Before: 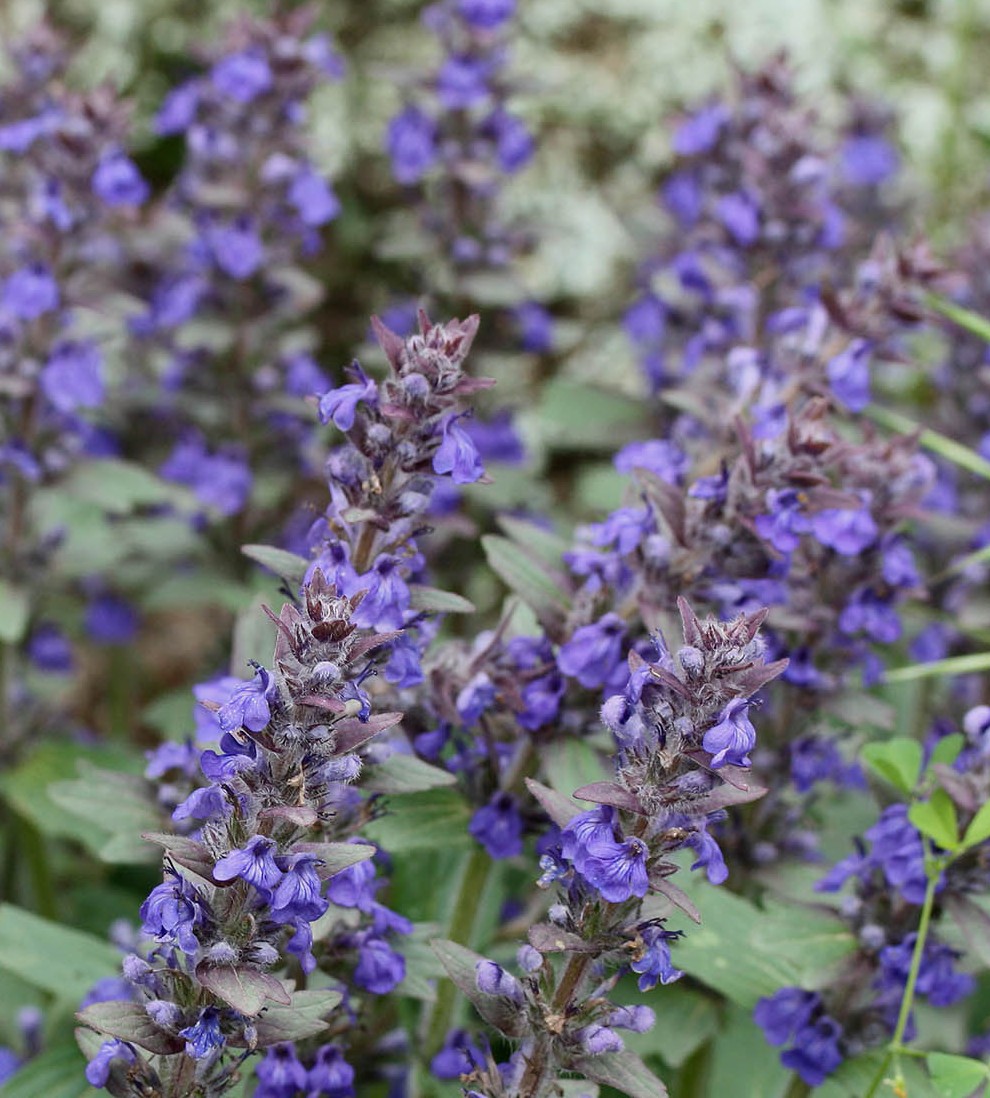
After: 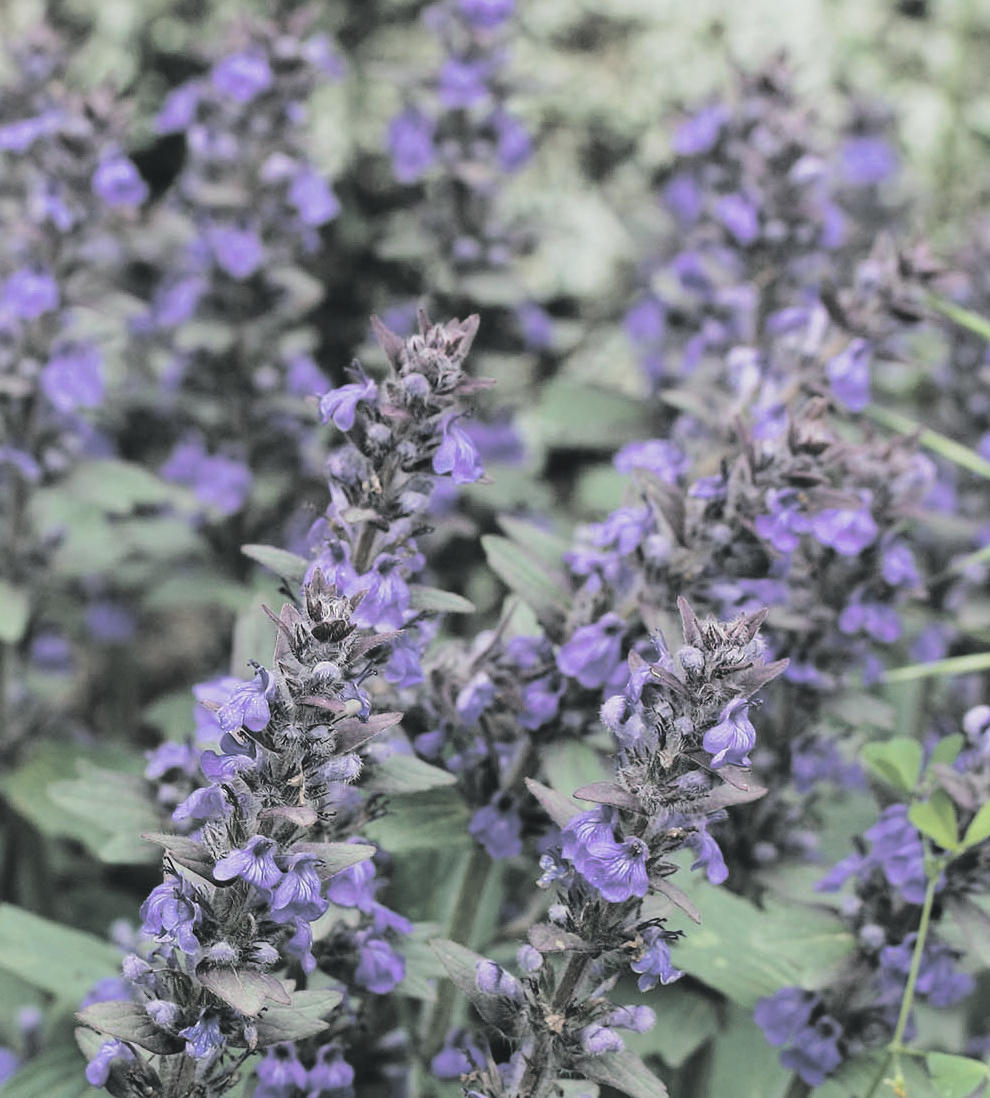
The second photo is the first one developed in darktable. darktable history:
tone curve: curves: ch0 [(0, 0) (0.003, 0.068) (0.011, 0.079) (0.025, 0.092) (0.044, 0.107) (0.069, 0.121) (0.1, 0.134) (0.136, 0.16) (0.177, 0.198) (0.224, 0.242) (0.277, 0.312) (0.335, 0.384) (0.399, 0.461) (0.468, 0.539) (0.543, 0.622) (0.623, 0.691) (0.709, 0.763) (0.801, 0.833) (0.898, 0.909) (1, 1)], preserve colors none
split-toning: shadows › hue 190.8°, shadows › saturation 0.05, highlights › hue 54°, highlights › saturation 0.05, compress 0%
